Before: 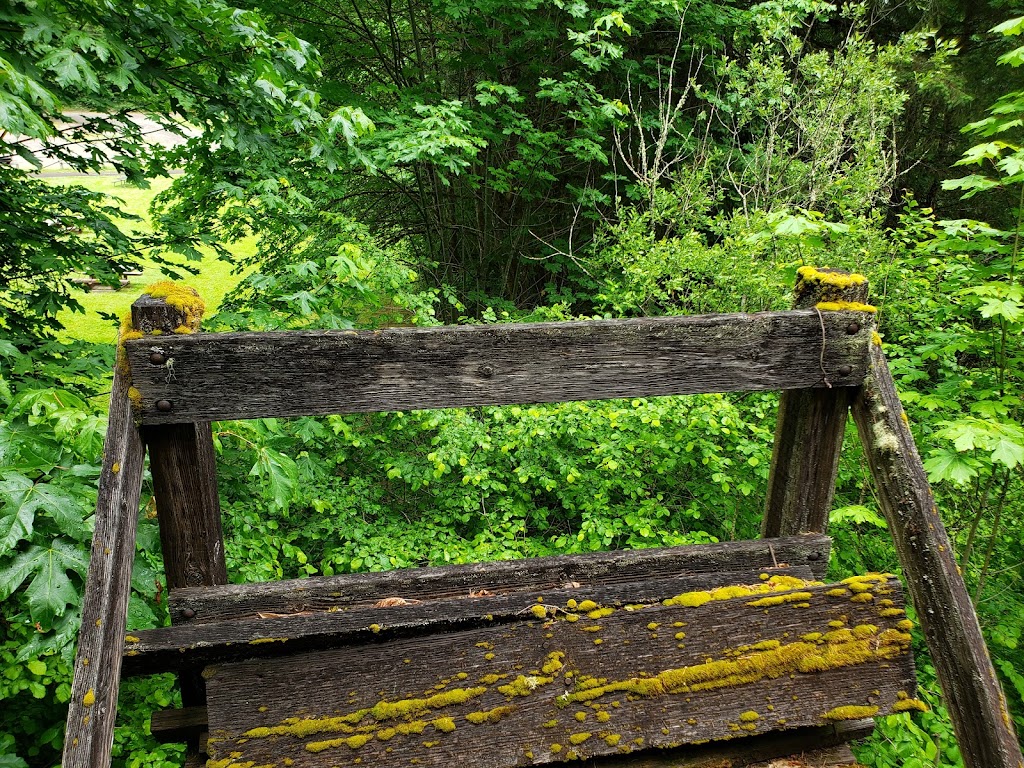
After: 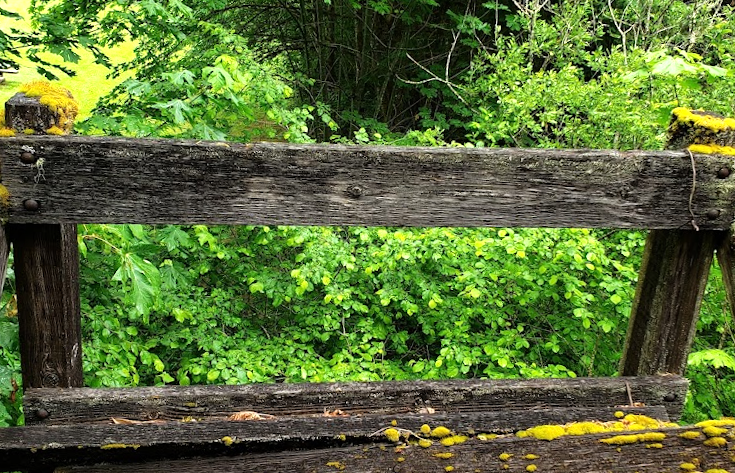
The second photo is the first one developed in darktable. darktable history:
crop and rotate: angle -3.72°, left 9.808%, top 21.01%, right 12.268%, bottom 12.103%
tone equalizer: -8 EV -0.439 EV, -7 EV -0.421 EV, -6 EV -0.322 EV, -5 EV -0.246 EV, -3 EV 0.248 EV, -2 EV 0.336 EV, -1 EV 0.364 EV, +0 EV 0.397 EV
